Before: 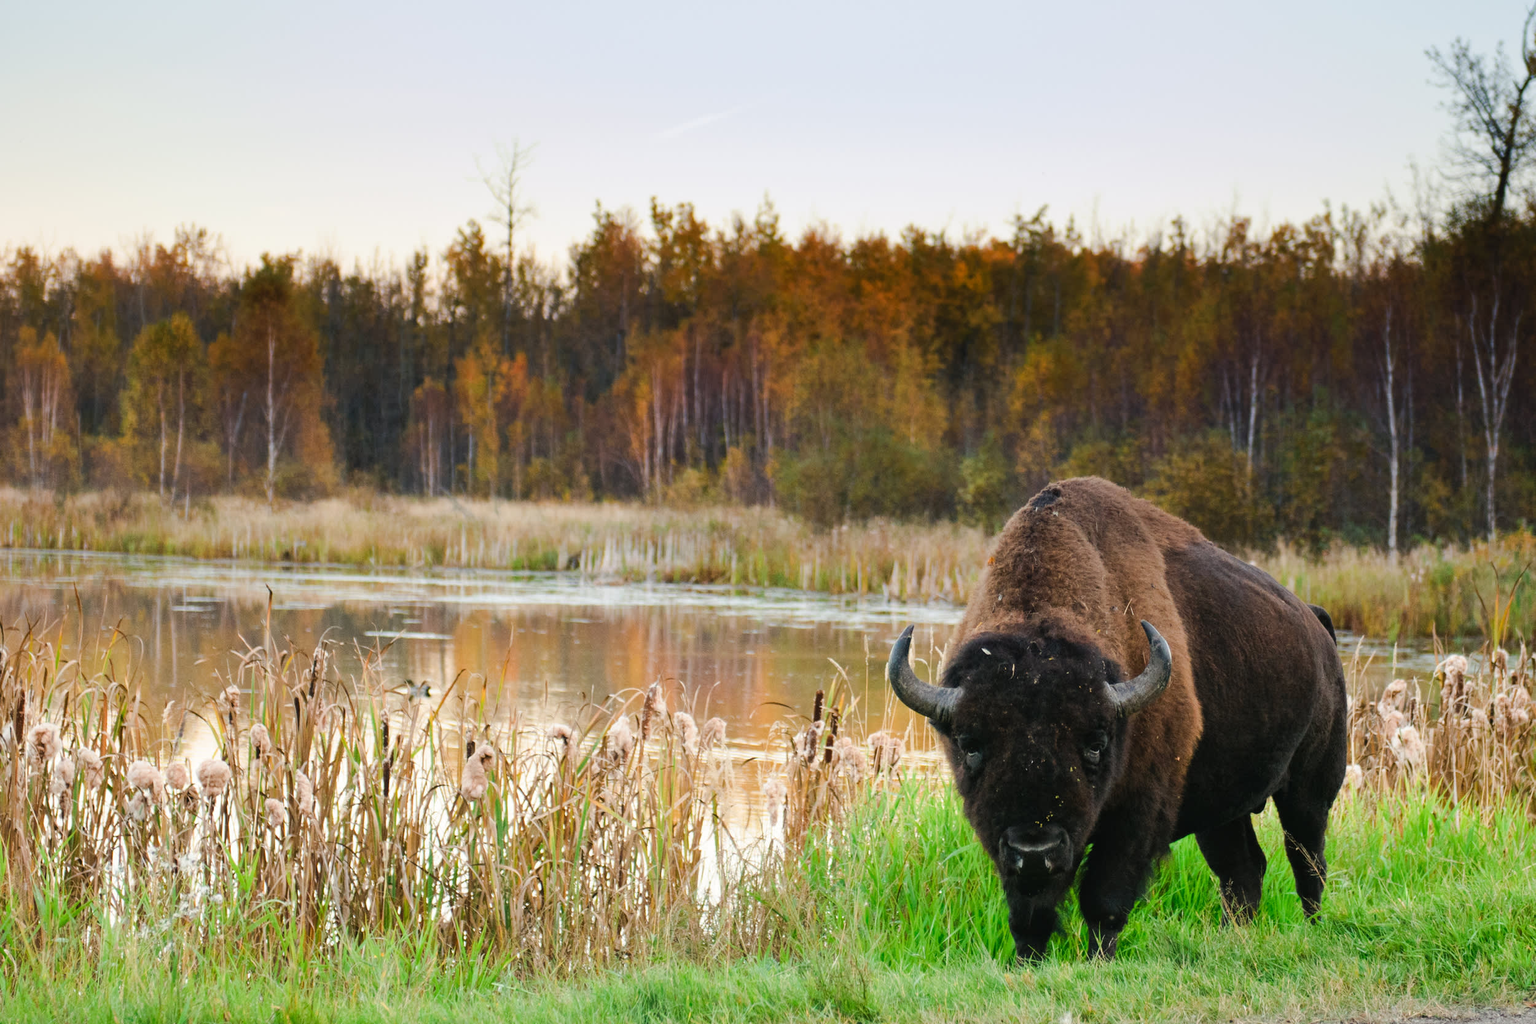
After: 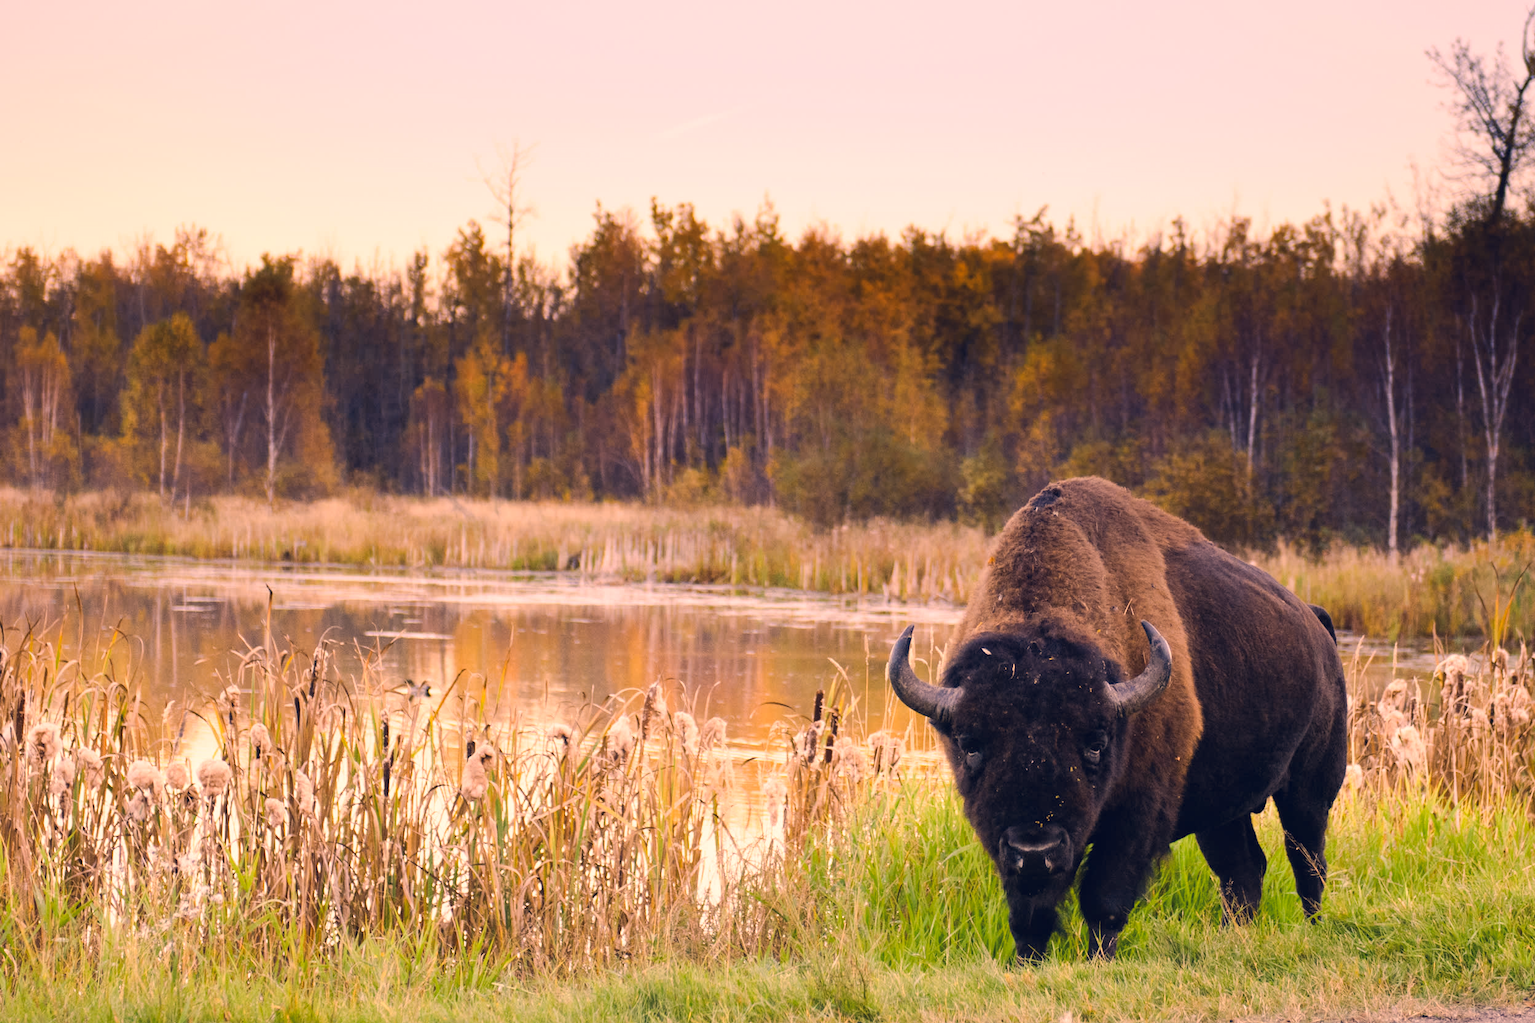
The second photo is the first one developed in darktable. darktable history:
white balance: red 1.188, blue 1.11
color correction: highlights a* 19.59, highlights b* 27.49, shadows a* 3.46, shadows b* -17.28, saturation 0.73
color contrast: green-magenta contrast 0.85, blue-yellow contrast 1.25, unbound 0
